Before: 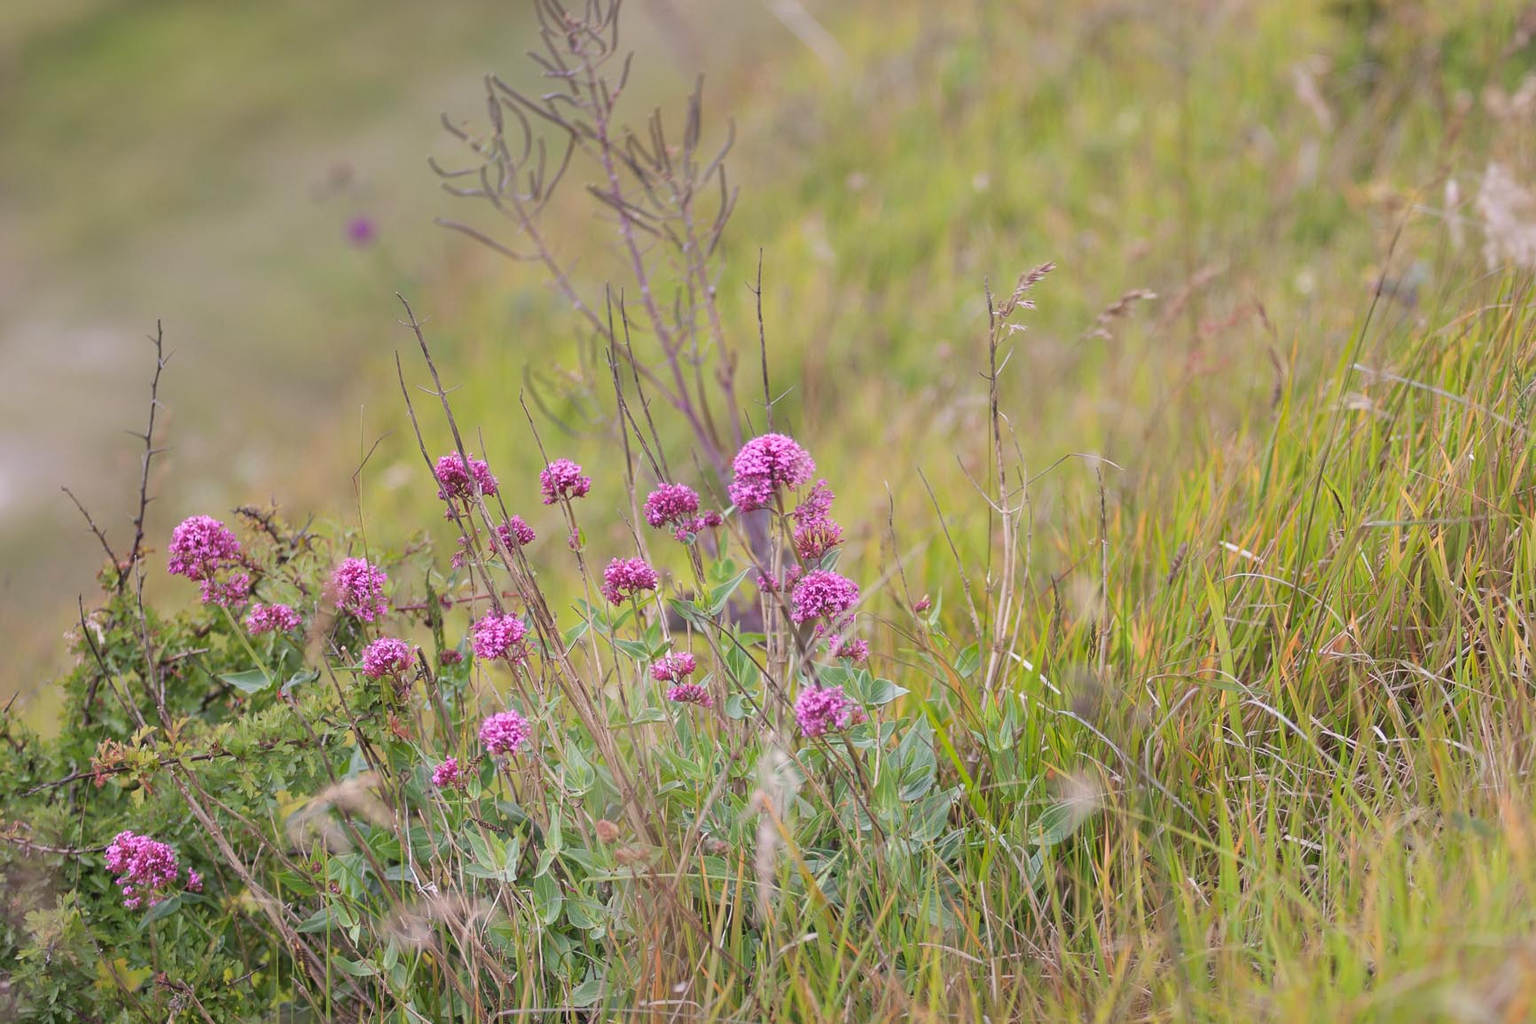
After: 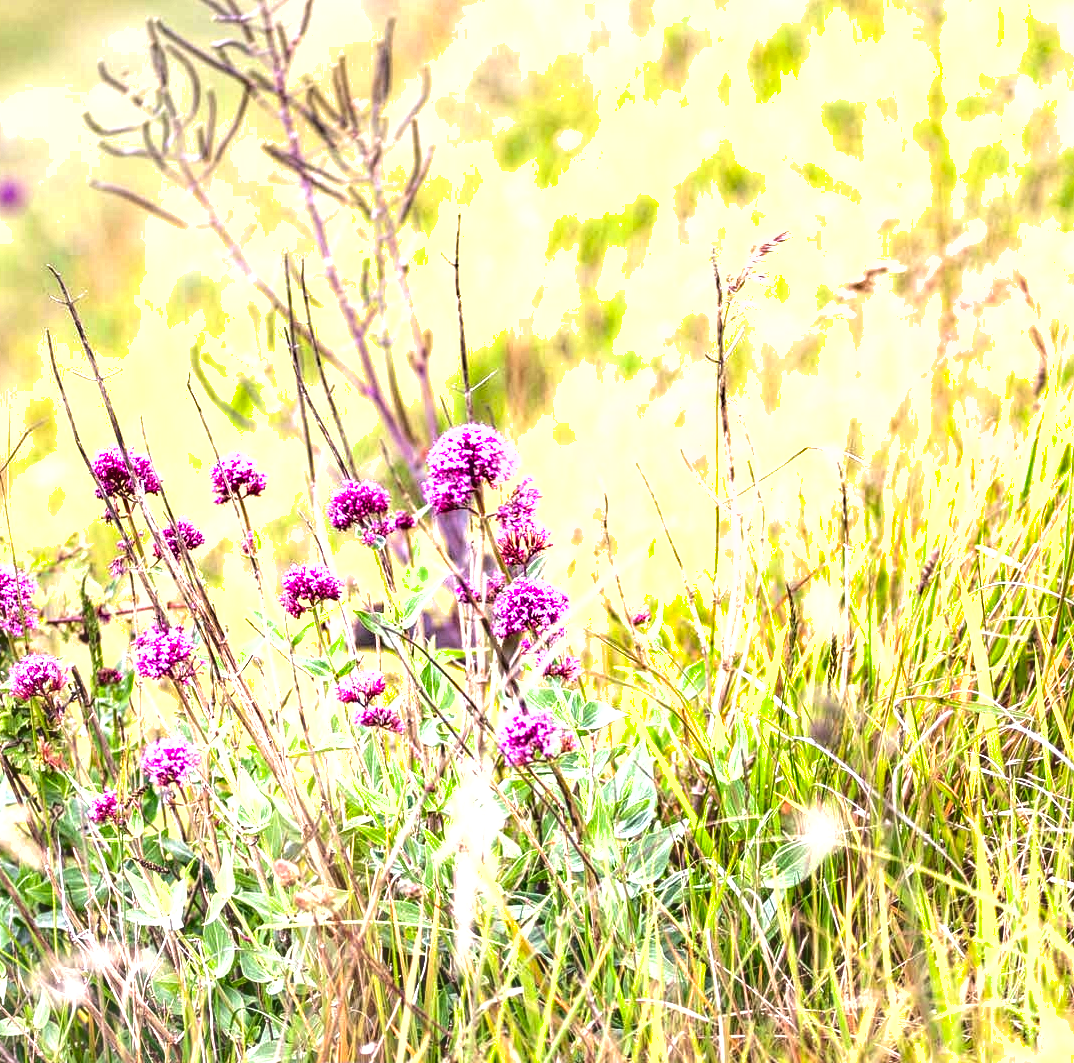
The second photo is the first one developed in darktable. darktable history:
crop and rotate: left 23.076%, top 5.63%, right 14.868%, bottom 2.252%
exposure: black level correction 0, exposure 1.666 EV, compensate highlight preservation false
shadows and highlights: soften with gaussian
local contrast: on, module defaults
